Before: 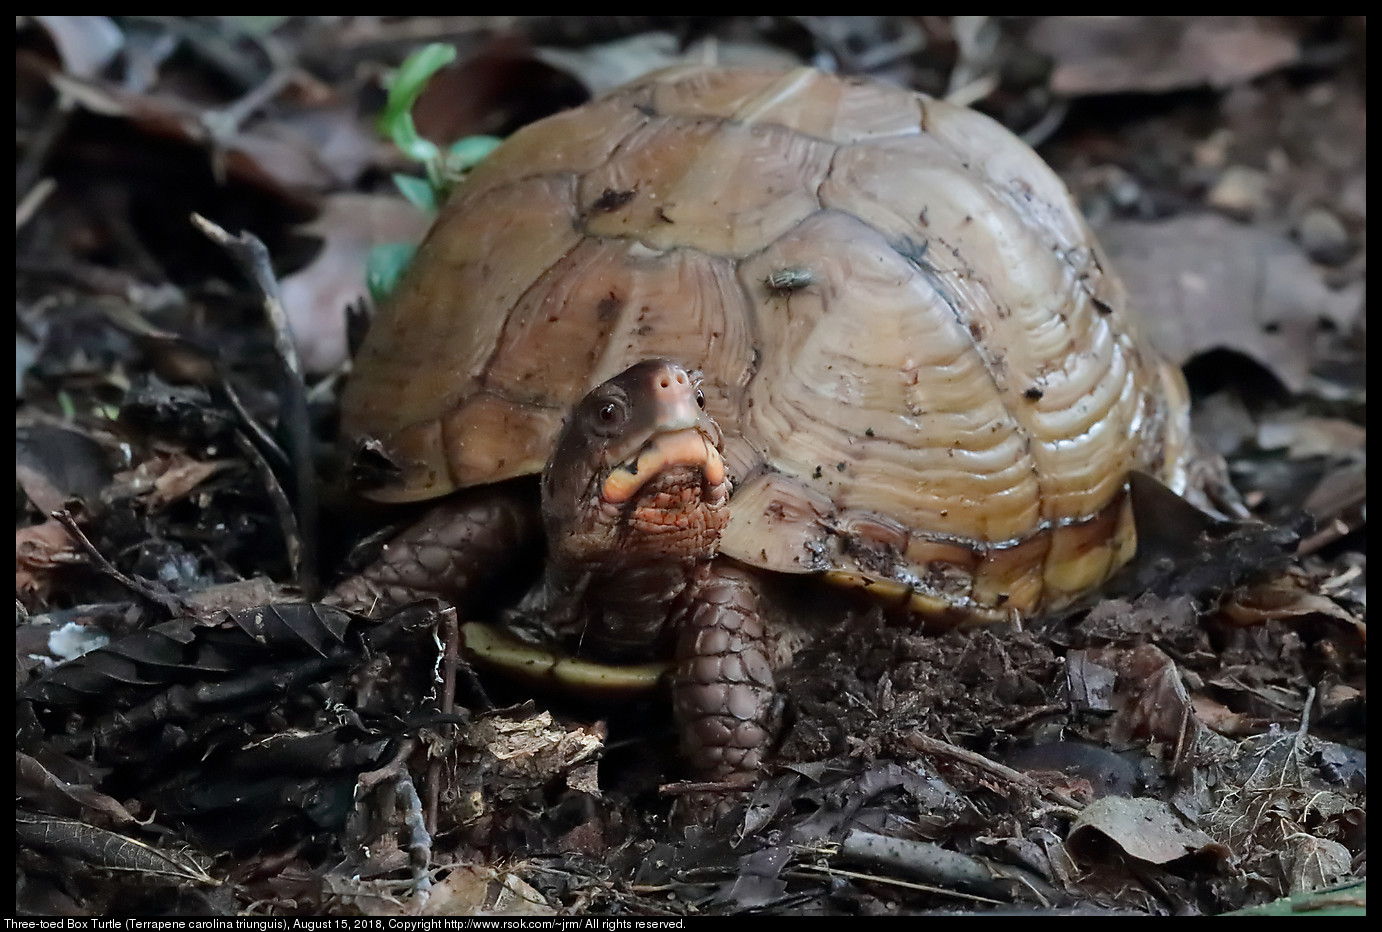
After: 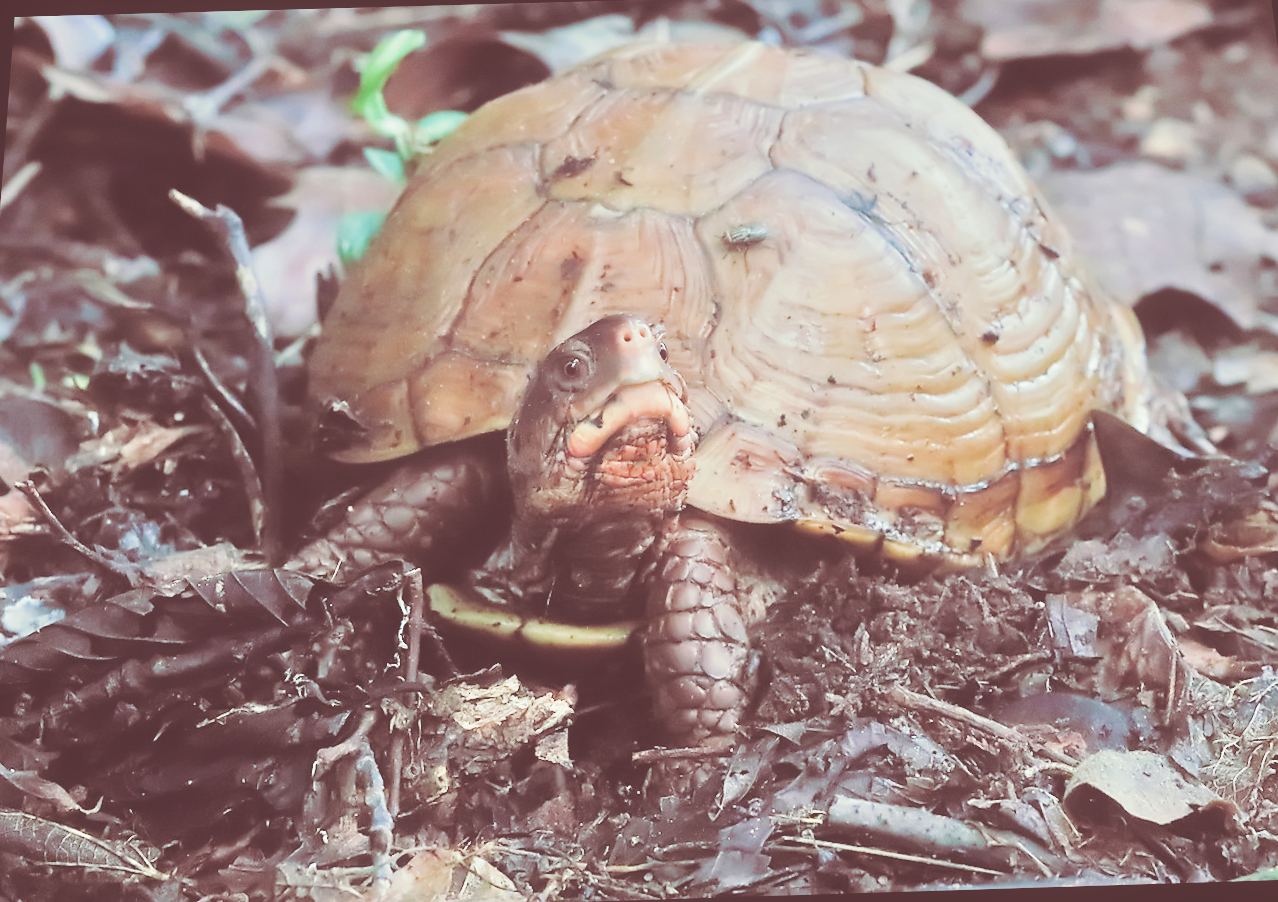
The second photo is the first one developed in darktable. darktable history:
tone equalizer: -7 EV 0.15 EV, -6 EV 0.6 EV, -5 EV 1.15 EV, -4 EV 1.33 EV, -3 EV 1.15 EV, -2 EV 0.6 EV, -1 EV 0.15 EV, mask exposure compensation -0.5 EV
filmic rgb: middle gray luminance 4.29%, black relative exposure -13 EV, white relative exposure 5 EV, threshold 6 EV, target black luminance 0%, hardness 5.19, latitude 59.69%, contrast 0.767, highlights saturation mix 5%, shadows ↔ highlights balance 25.95%, add noise in highlights 0, color science v3 (2019), use custom middle-gray values true, iterations of high-quality reconstruction 0, contrast in highlights soft, enable highlight reconstruction true
rotate and perspective: rotation -1.68°, lens shift (vertical) -0.146, crop left 0.049, crop right 0.912, crop top 0.032, crop bottom 0.96
exposure: black level correction -0.016, exposure -1.018 EV, compensate highlight preservation false
split-toning: on, module defaults
color zones: curves: ch1 [(0, 0.469) (0.001, 0.469) (0.12, 0.446) (0.248, 0.469) (0.5, 0.5) (0.748, 0.5) (0.999, 0.469) (1, 0.469)]
rgb levels: preserve colors max RGB
